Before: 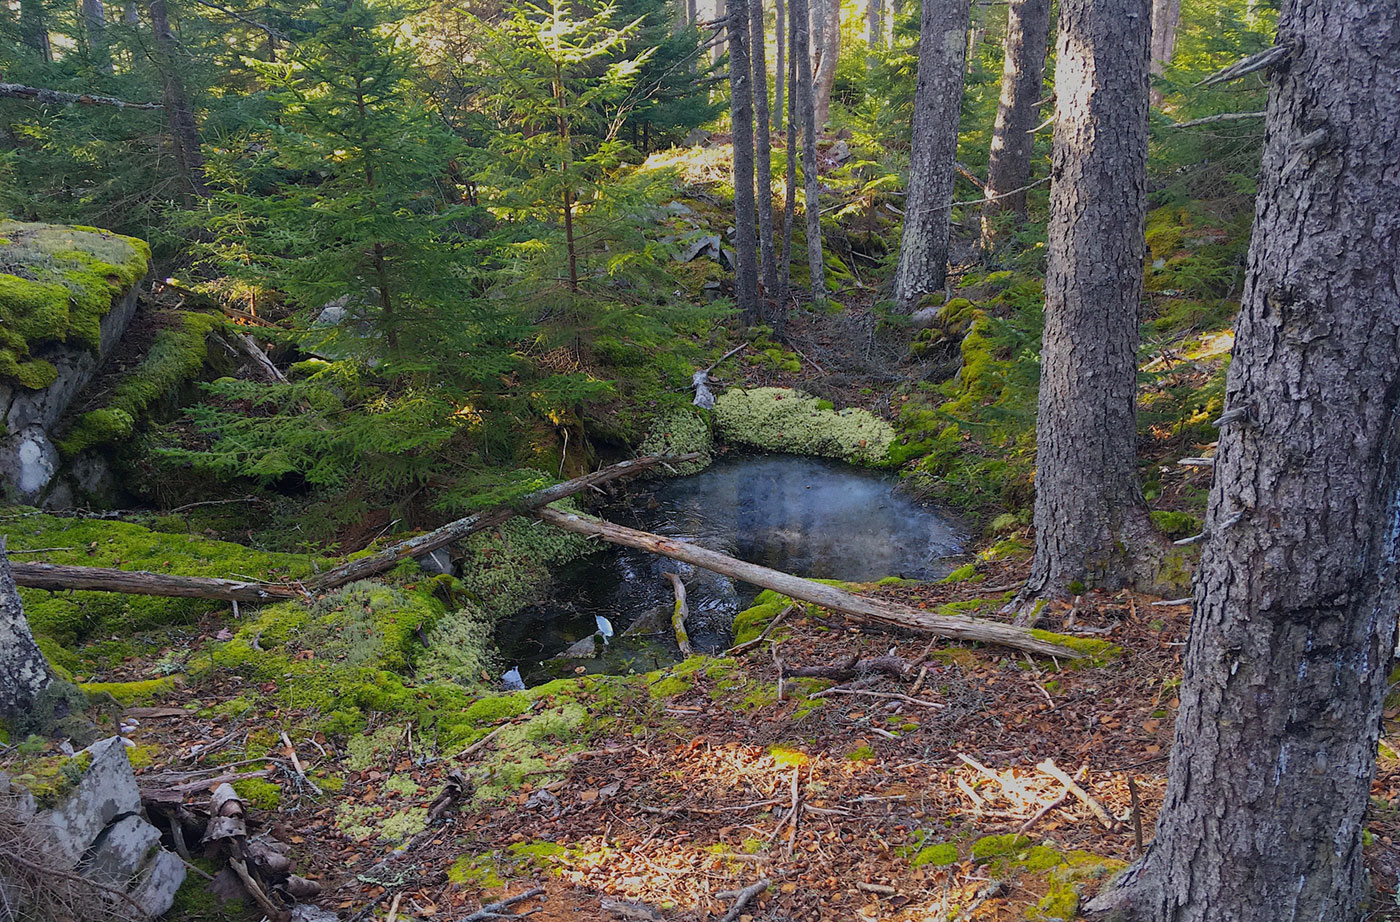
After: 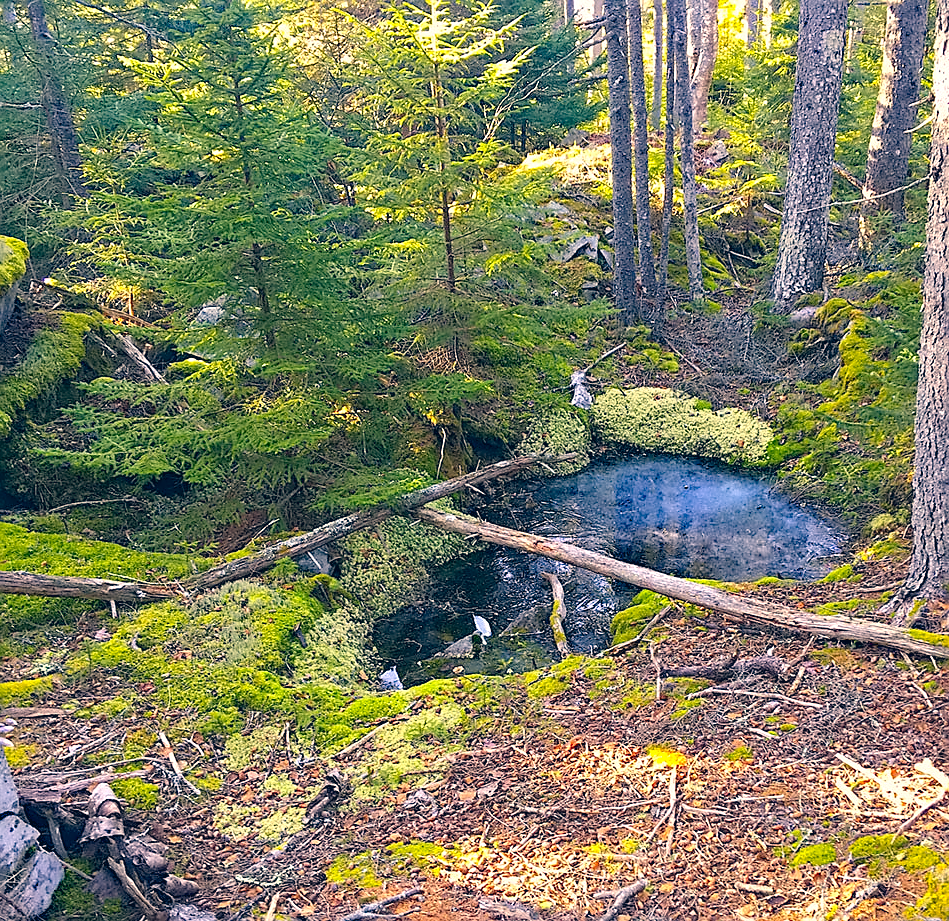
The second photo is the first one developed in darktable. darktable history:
contrast equalizer: y [[0.5 ×4, 0.525, 0.667], [0.5 ×6], [0.5 ×6], [0 ×4, 0.042, 0], [0, 0, 0.004, 0.1, 0.191, 0.131]]
exposure: black level correction 0, exposure 0.684 EV, compensate highlight preservation false
crop and rotate: left 8.738%, right 23.476%
sharpen: on, module defaults
haze removal: strength 0.525, distance 0.925, compatibility mode true, adaptive false
levels: levels [0, 0.435, 0.917]
color correction: highlights a* 10.34, highlights b* 14.71, shadows a* -10.07, shadows b* -14.83
